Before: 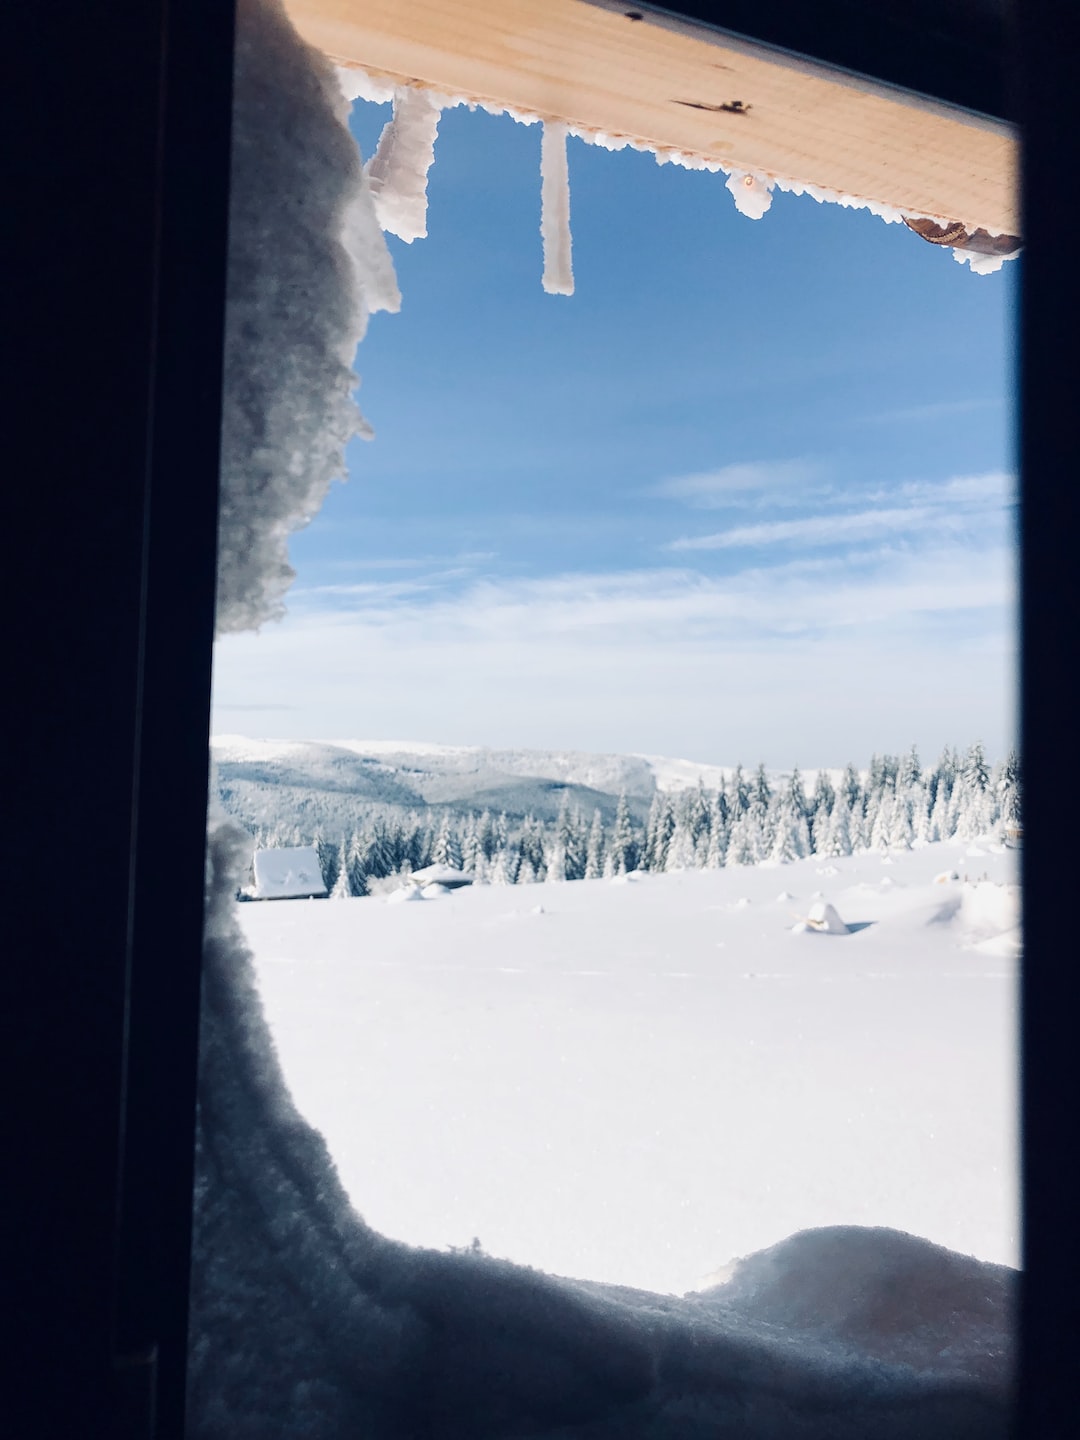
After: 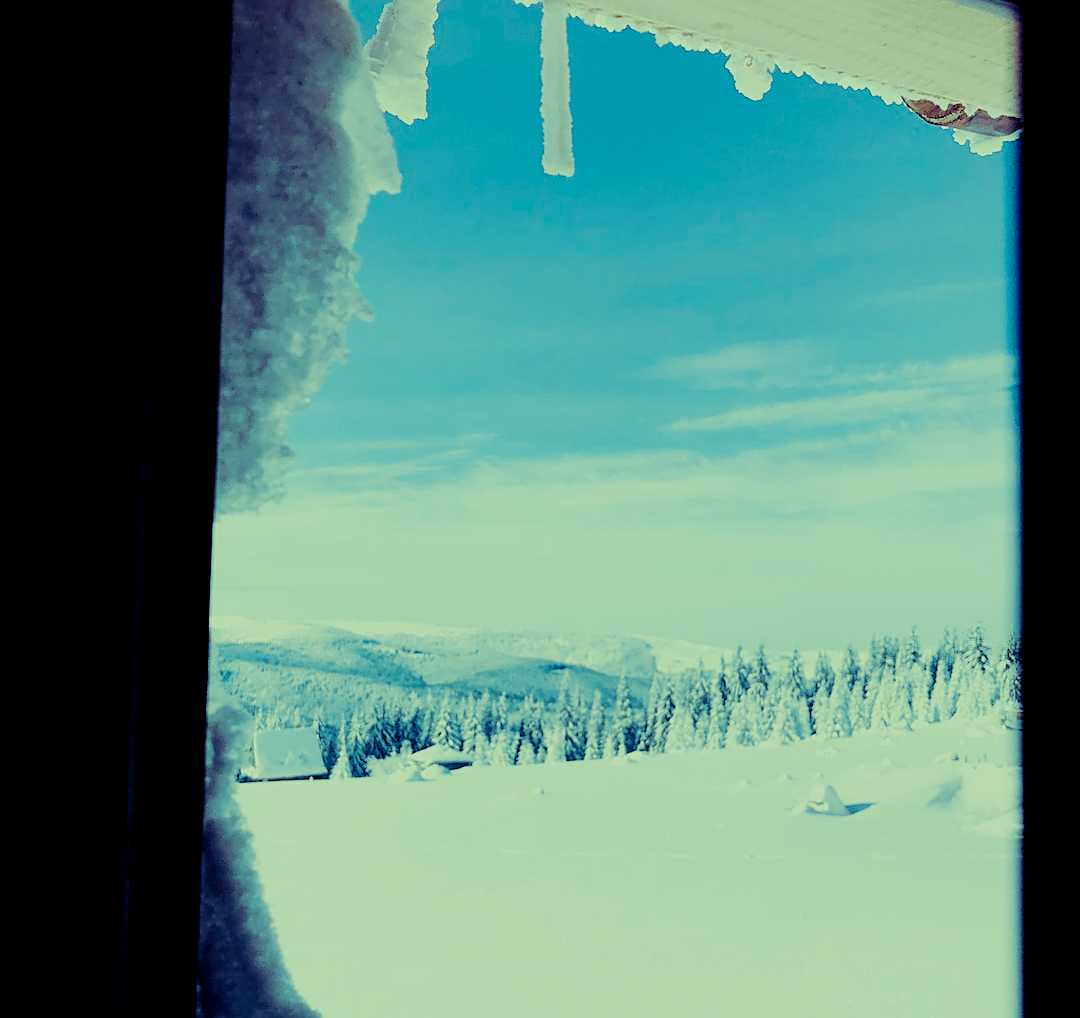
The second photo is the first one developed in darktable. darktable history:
sharpen: on, module defaults
color balance rgb: shadows lift › luminance 0.49%, shadows lift › chroma 6.83%, shadows lift › hue 300.29°, power › hue 208.98°, highlights gain › luminance 20.24%, highlights gain › chroma 13.17%, highlights gain › hue 173.85°, perceptual saturation grading › global saturation 18.05%
split-toning: shadows › hue 290.82°, shadows › saturation 0.34, highlights › saturation 0.38, balance 0, compress 50%
crop and rotate: top 8.293%, bottom 20.996%
filmic rgb: middle gray luminance 18%, black relative exposure -7.5 EV, white relative exposure 8.5 EV, threshold 6 EV, target black luminance 0%, hardness 2.23, latitude 18.37%, contrast 0.878, highlights saturation mix 5%, shadows ↔ highlights balance 10.15%, add noise in highlights 0, preserve chrominance no, color science v3 (2019), use custom middle-gray values true, iterations of high-quality reconstruction 0, contrast in highlights soft, enable highlight reconstruction true
